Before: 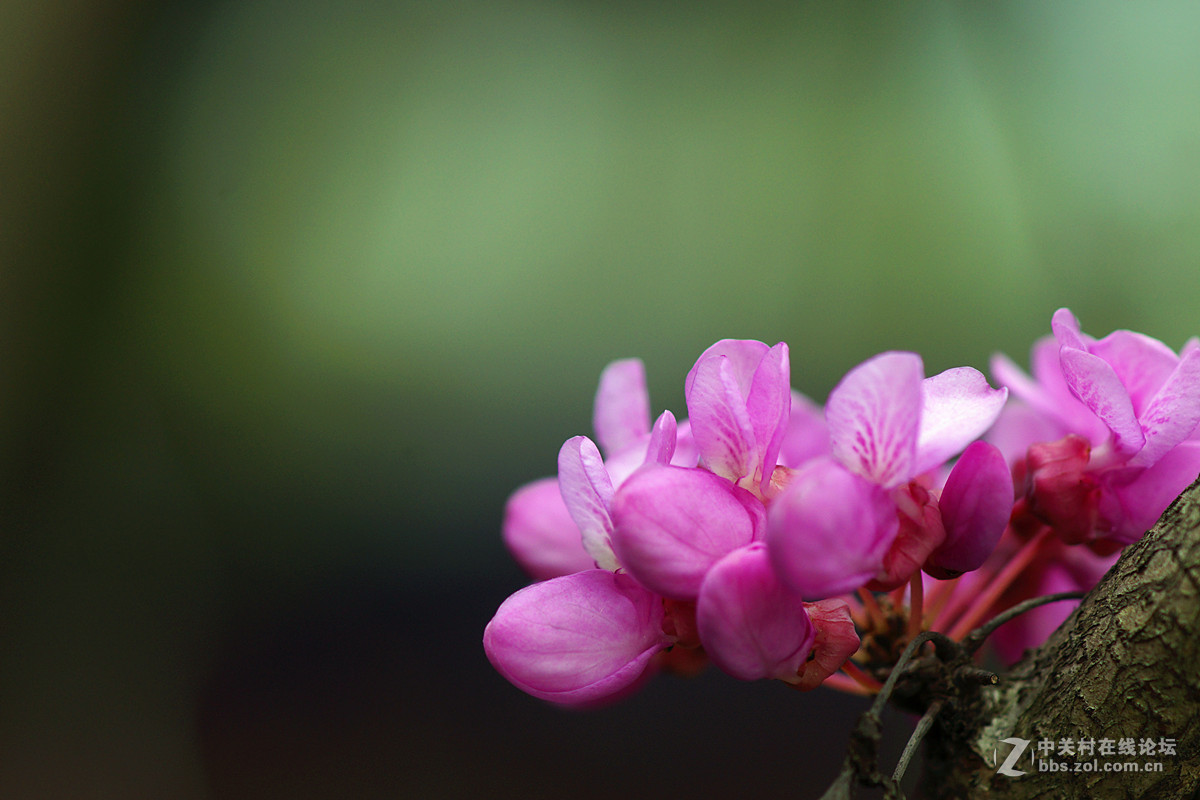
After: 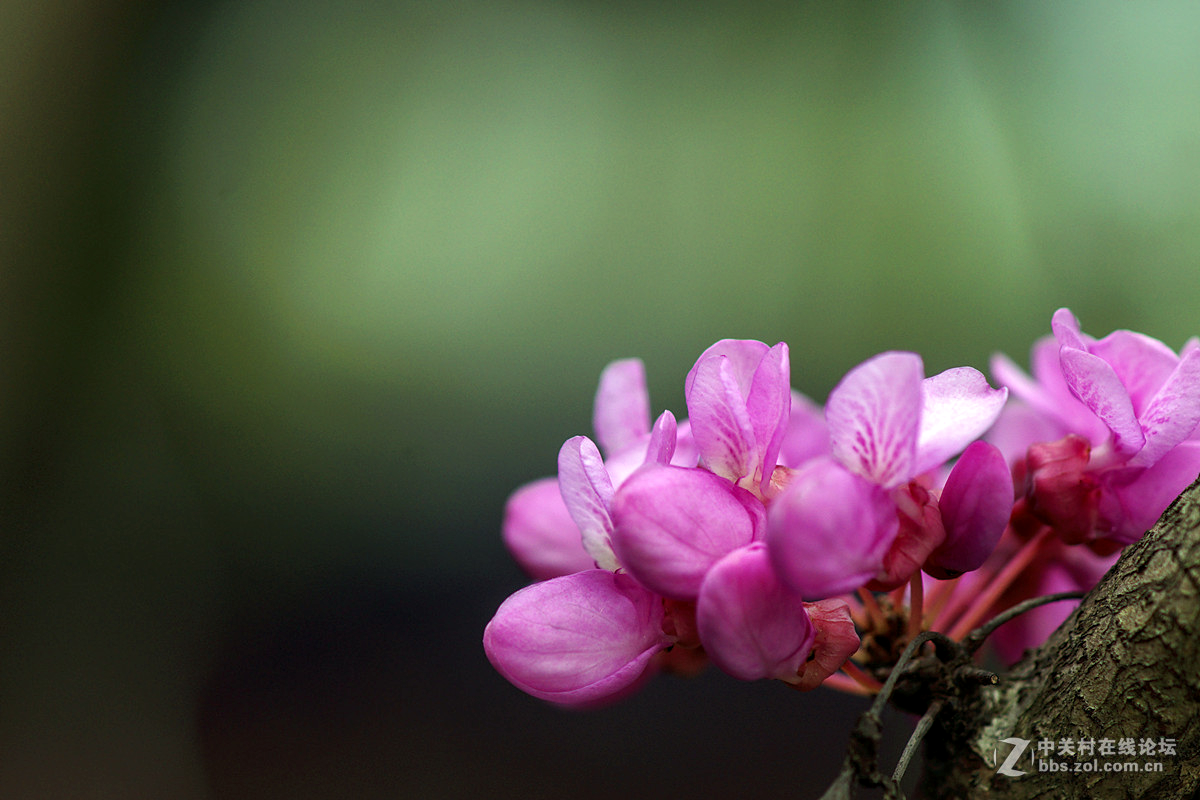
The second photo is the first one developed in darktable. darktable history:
color correction: highlights b* -0.028, saturation 0.982
local contrast: highlights 55%, shadows 53%, detail 130%, midtone range 0.458
